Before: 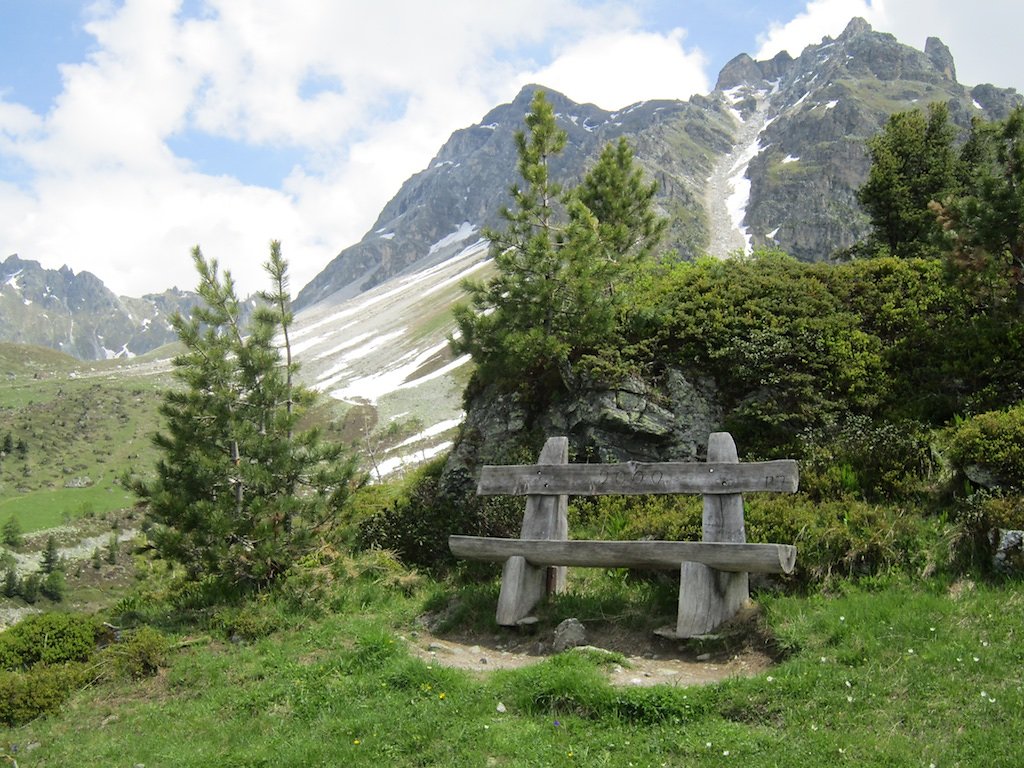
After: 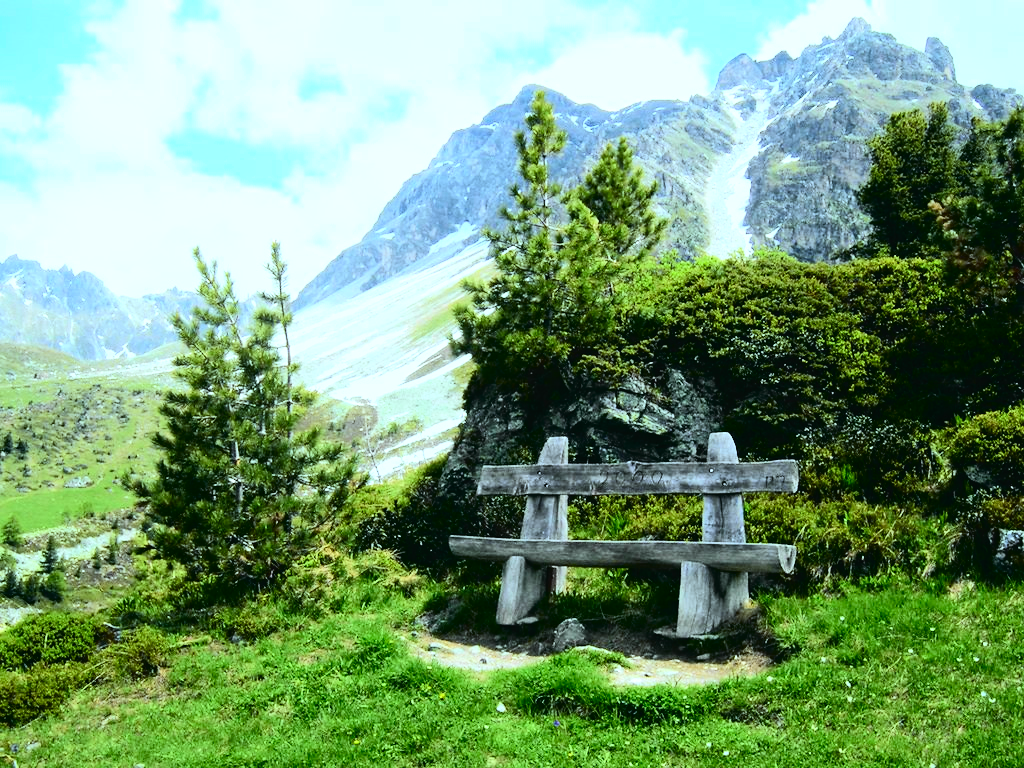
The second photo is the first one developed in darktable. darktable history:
tone equalizer: -8 EV -0.745 EV, -7 EV -0.685 EV, -6 EV -0.614 EV, -5 EV -0.4 EV, -3 EV 0.377 EV, -2 EV 0.6 EV, -1 EV 0.695 EV, +0 EV 0.743 EV, edges refinement/feathering 500, mask exposure compensation -1.57 EV, preserve details no
color calibration: illuminant F (fluorescent), F source F9 (Cool White Deluxe 4150 K) – high CRI, x 0.374, y 0.373, temperature 4155.66 K
tone curve: curves: ch0 [(0, 0.021) (0.148, 0.076) (0.232, 0.191) (0.398, 0.423) (0.572, 0.672) (0.705, 0.812) (0.877, 0.931) (0.99, 0.987)]; ch1 [(0, 0) (0.377, 0.325) (0.493, 0.486) (0.508, 0.502) (0.515, 0.514) (0.554, 0.586) (0.623, 0.658) (0.701, 0.704) (0.778, 0.751) (1, 1)]; ch2 [(0, 0) (0.431, 0.398) (0.485, 0.486) (0.495, 0.498) (0.511, 0.507) (0.58, 0.66) (0.679, 0.757) (0.749, 0.829) (1, 0.991)], color space Lab, independent channels, preserve colors none
